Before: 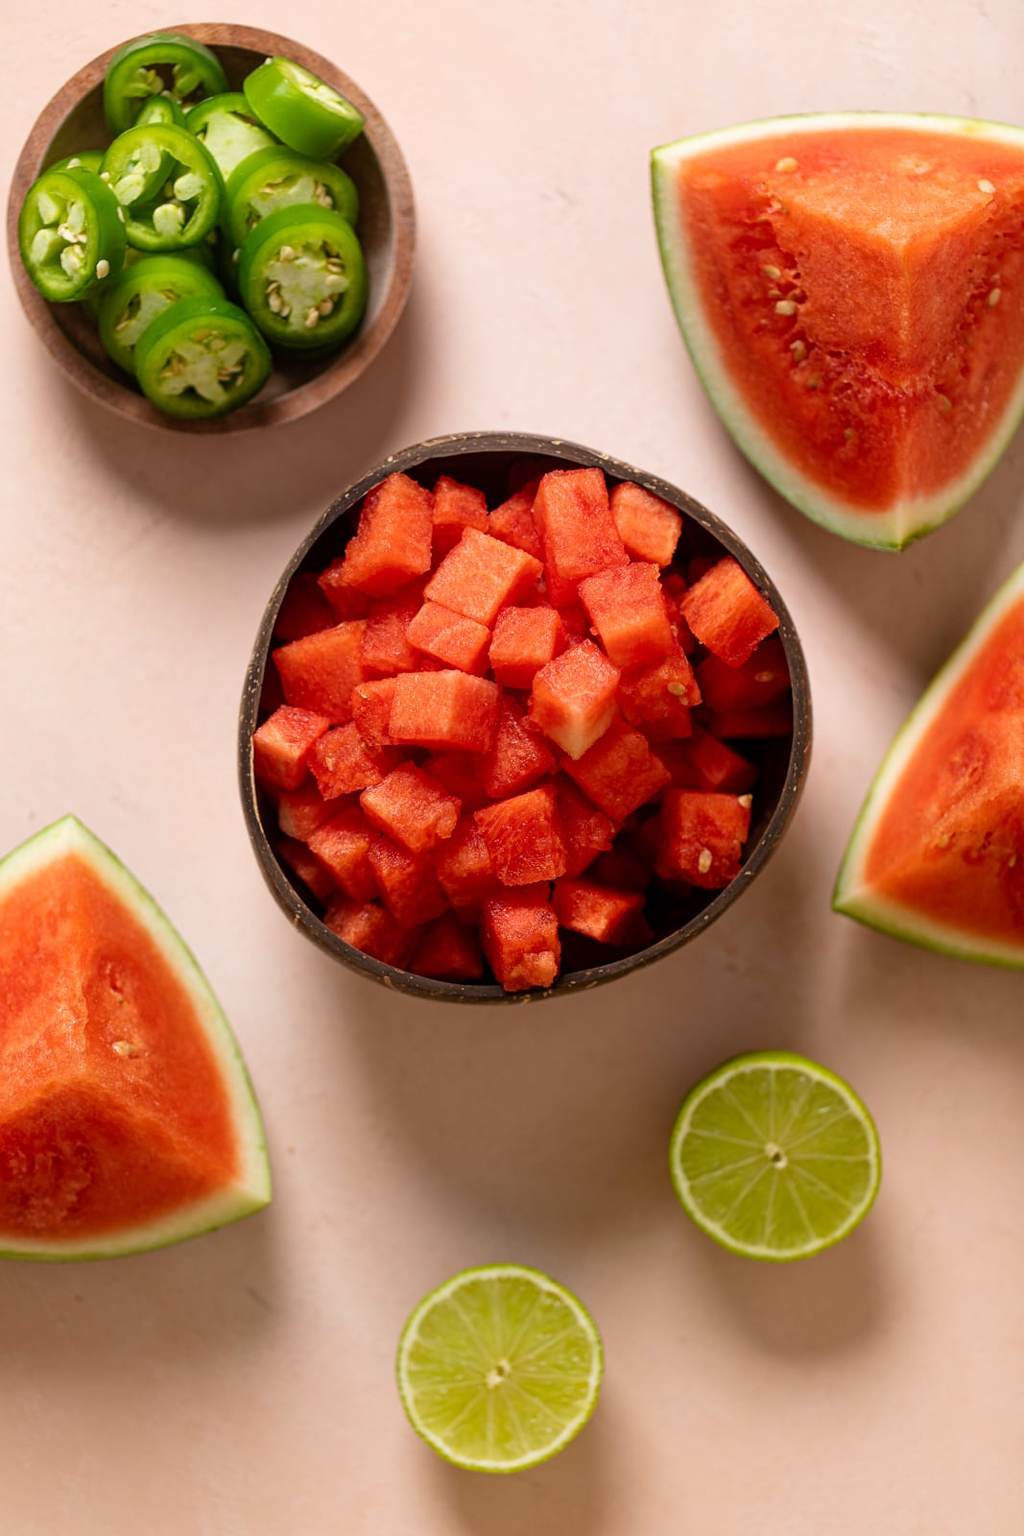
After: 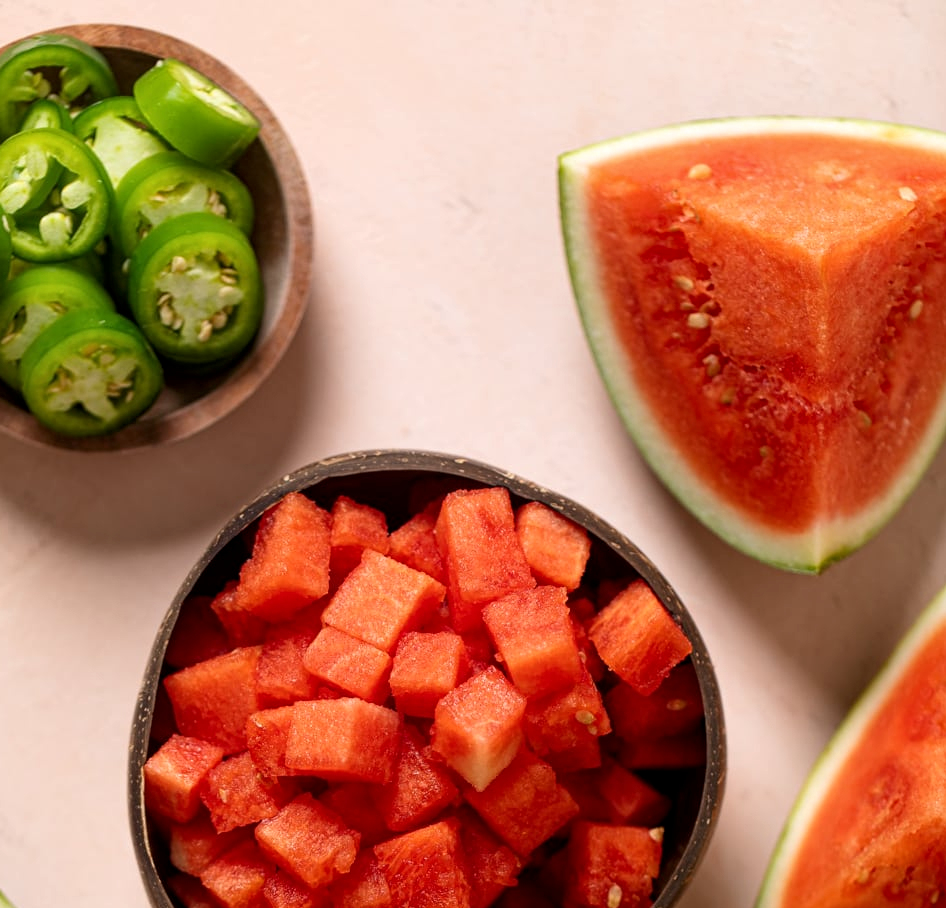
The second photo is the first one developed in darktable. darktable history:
crop and rotate: left 11.337%, bottom 43.196%
local contrast: highlights 104%, shadows 102%, detail 119%, midtone range 0.2
